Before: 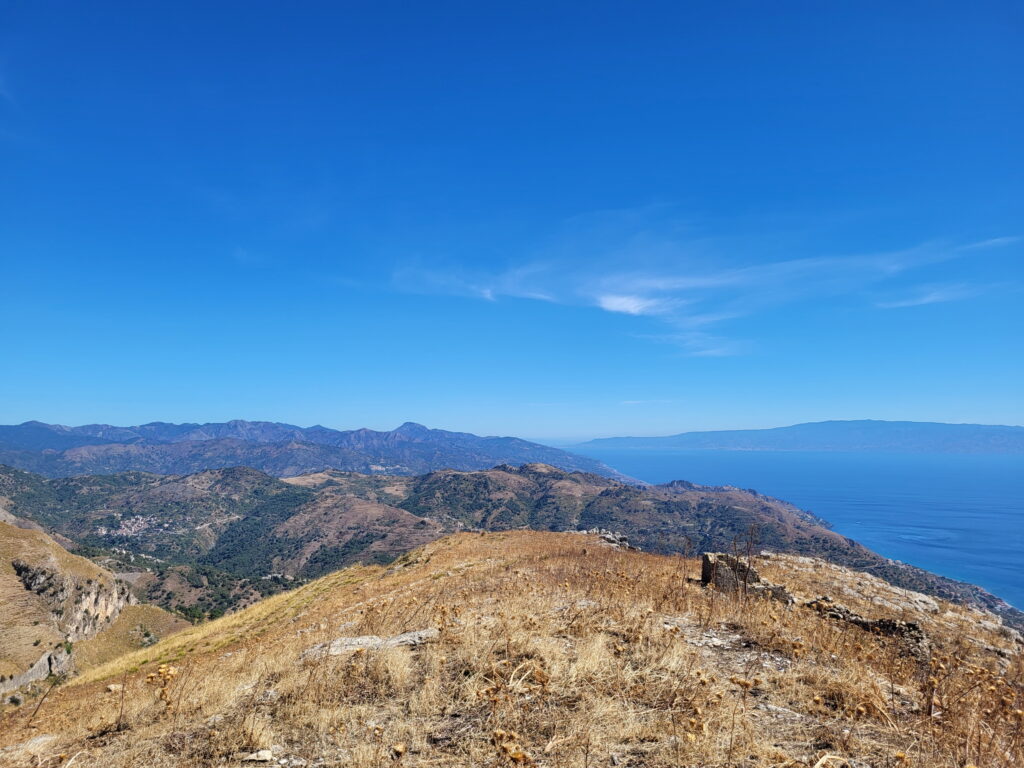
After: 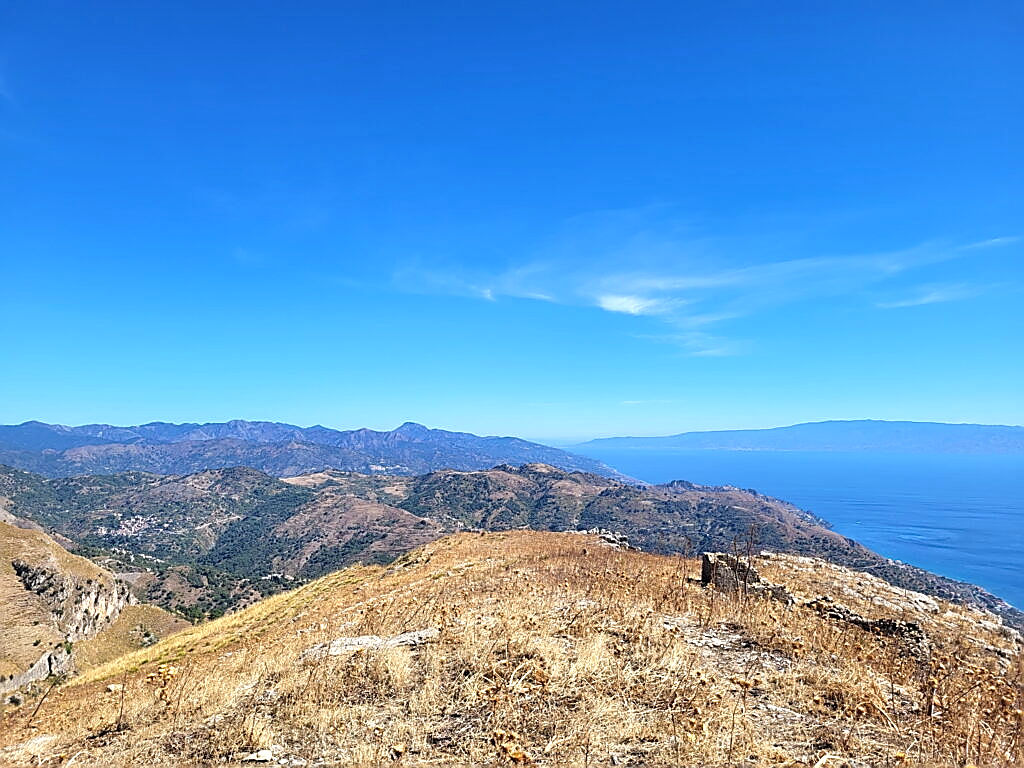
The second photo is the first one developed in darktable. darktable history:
exposure: exposure 0.522 EV, compensate highlight preservation false
sharpen: radius 1.369, amount 1.258, threshold 0.628
